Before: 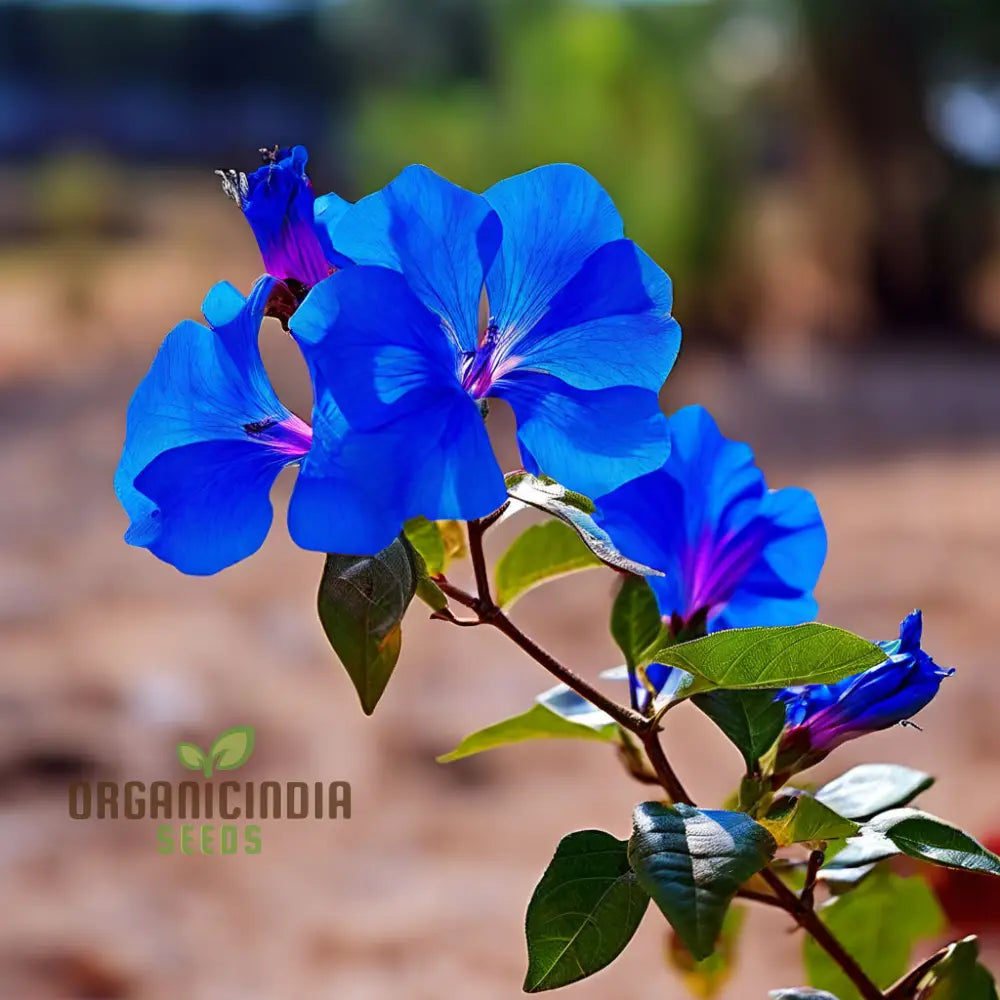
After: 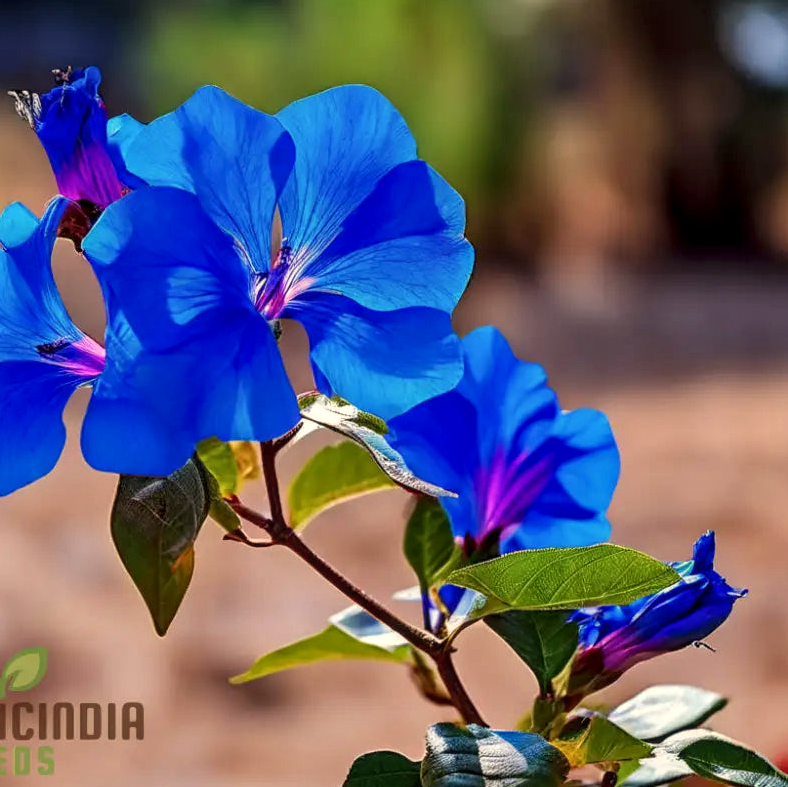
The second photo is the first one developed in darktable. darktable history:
crop and rotate: left 20.74%, top 7.912%, right 0.375%, bottom 13.378%
local contrast: on, module defaults
rotate and perspective: automatic cropping original format, crop left 0, crop top 0
white balance: red 1.045, blue 0.932
